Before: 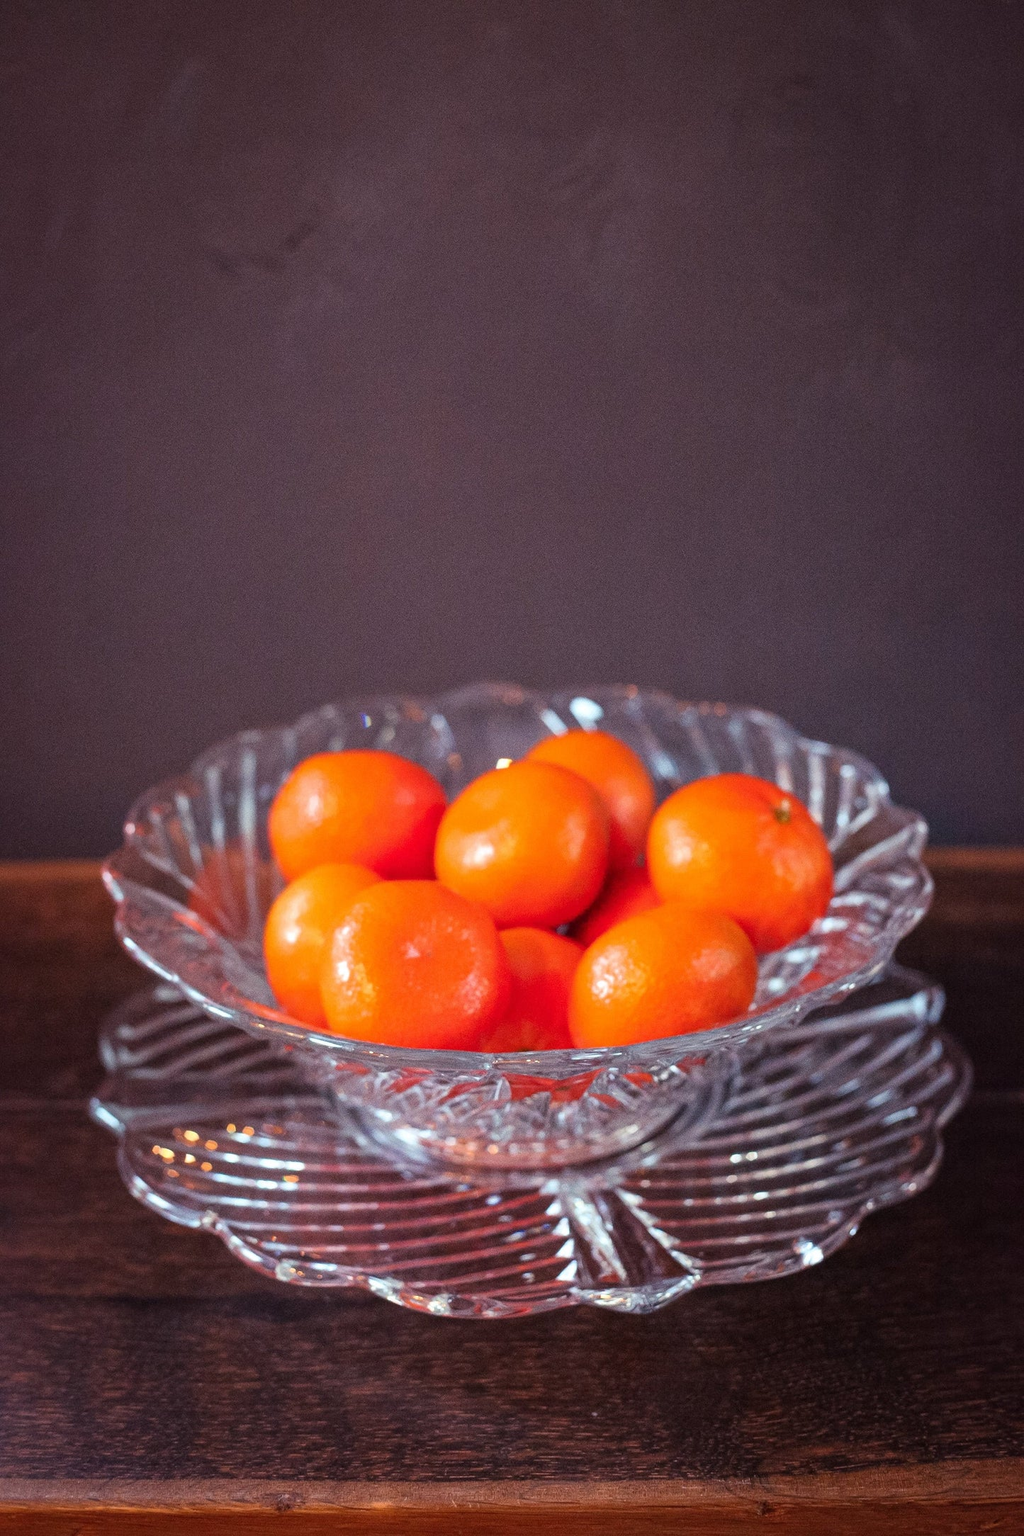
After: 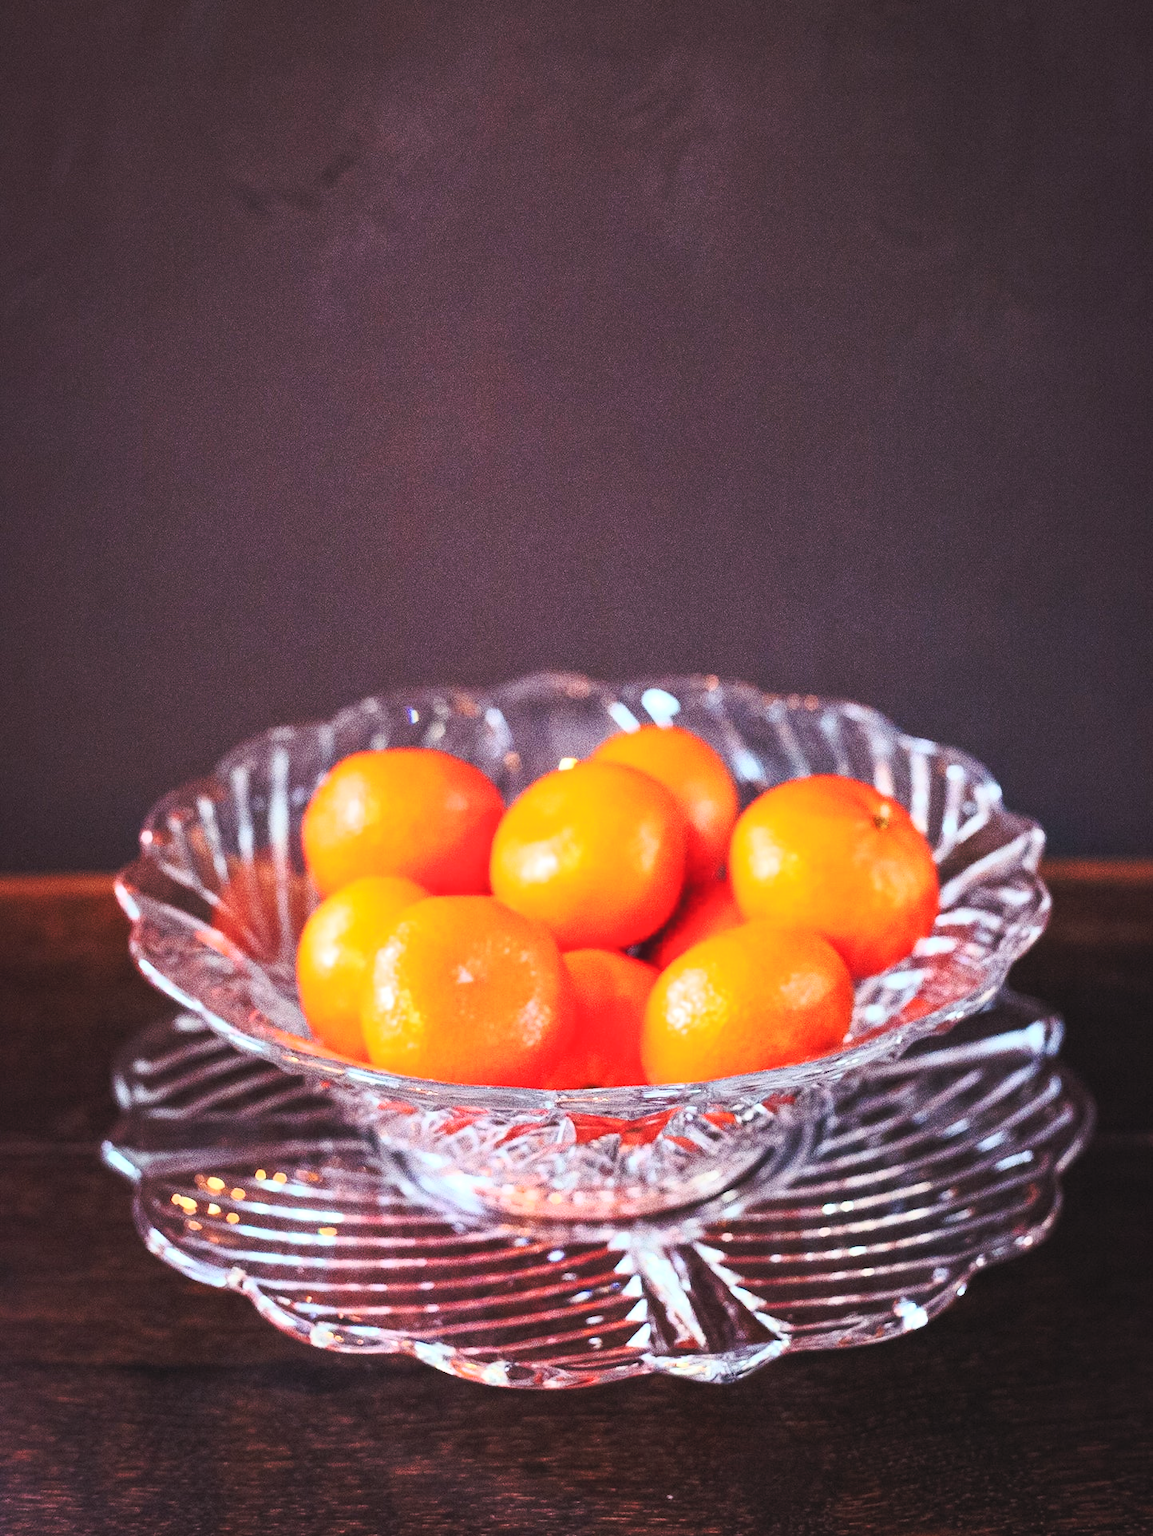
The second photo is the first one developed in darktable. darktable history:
color correction: saturation 1.32
base curve: curves: ch0 [(0, 0) (0.073, 0.04) (0.157, 0.139) (0.492, 0.492) (0.758, 0.758) (1, 1)], preserve colors none
contrast brightness saturation: contrast 0.43, brightness 0.56, saturation -0.19
crop and rotate: top 5.609%, bottom 5.609%
